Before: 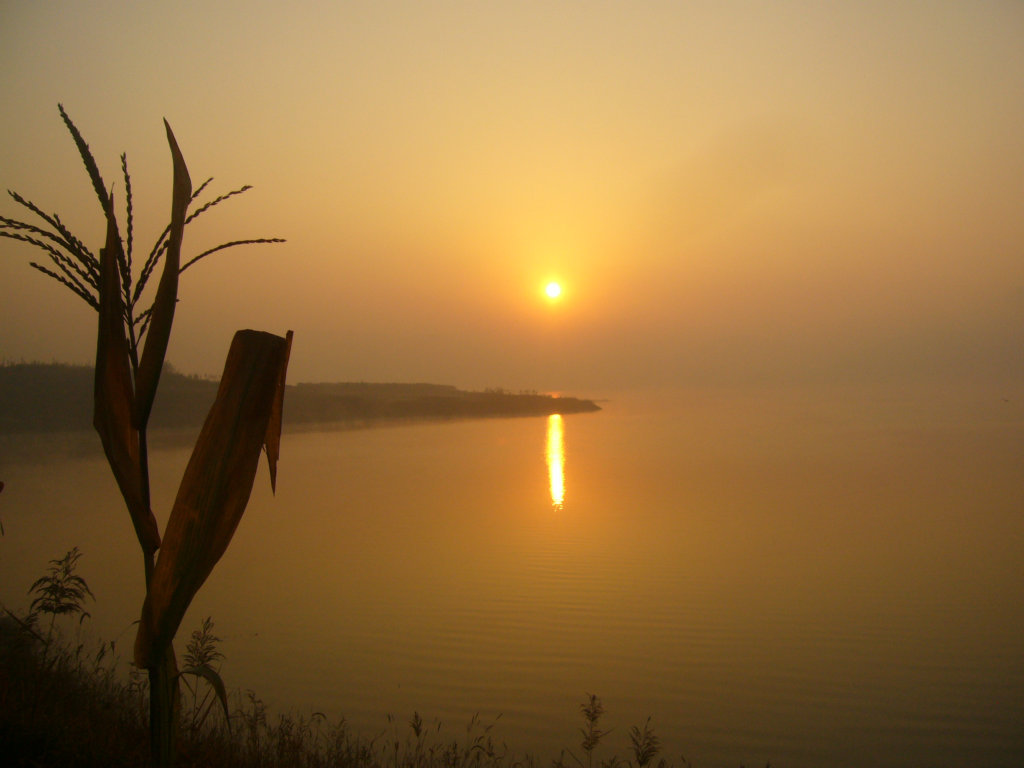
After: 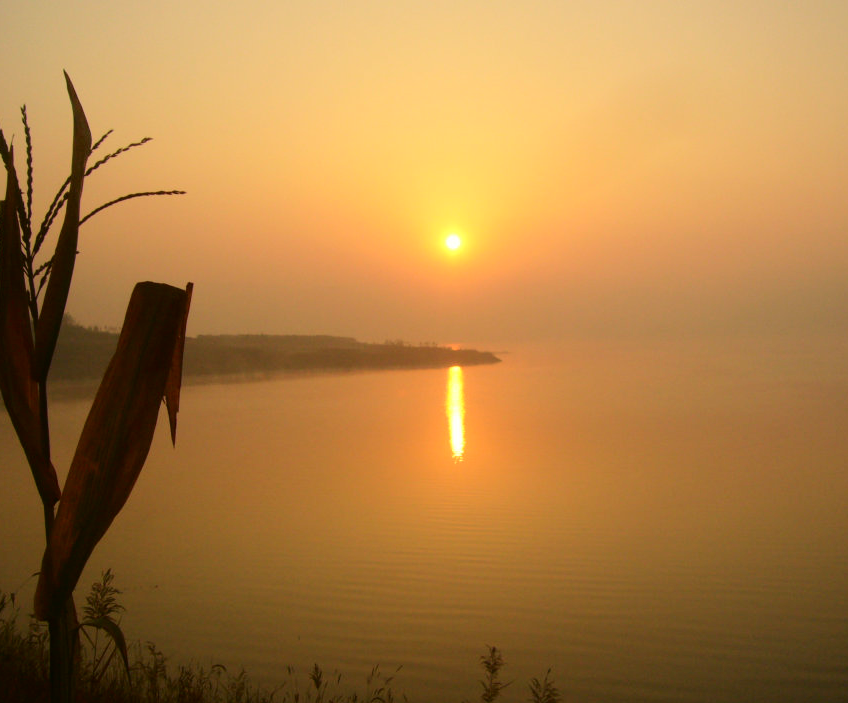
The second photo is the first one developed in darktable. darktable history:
crop: left 9.807%, top 6.259%, right 7.334%, bottom 2.177%
tone curve: curves: ch0 [(0, 0.01) (0.052, 0.045) (0.136, 0.133) (0.29, 0.332) (0.453, 0.531) (0.676, 0.751) (0.89, 0.919) (1, 1)]; ch1 [(0, 0) (0.094, 0.081) (0.285, 0.299) (0.385, 0.403) (0.446, 0.443) (0.495, 0.496) (0.544, 0.552) (0.589, 0.612) (0.722, 0.728) (1, 1)]; ch2 [(0, 0) (0.257, 0.217) (0.43, 0.421) (0.498, 0.507) (0.531, 0.544) (0.56, 0.579) (0.625, 0.642) (1, 1)], color space Lab, independent channels, preserve colors none
